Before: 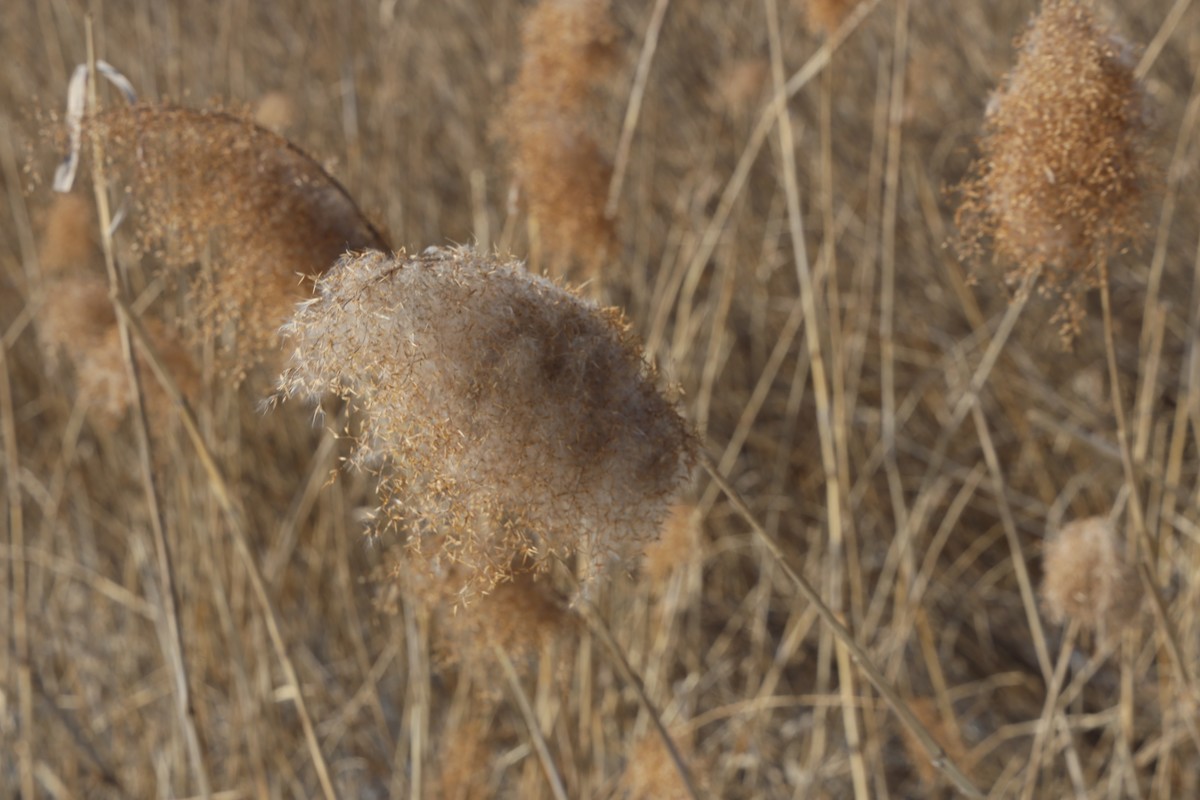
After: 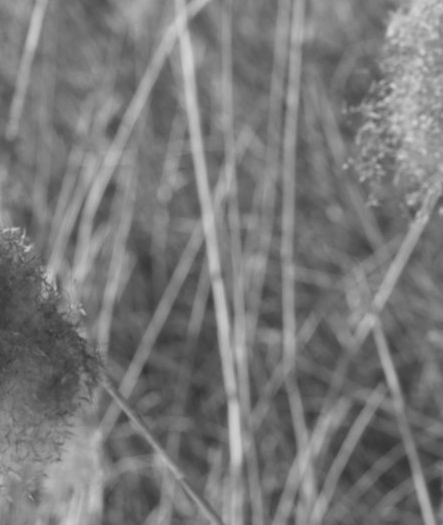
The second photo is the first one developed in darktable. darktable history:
monochrome: a 16.06, b 15.48, size 1
crop and rotate: left 49.936%, top 10.094%, right 13.136%, bottom 24.256%
exposure: black level correction 0.001, exposure 0.5 EV, compensate exposure bias true, compensate highlight preservation false
